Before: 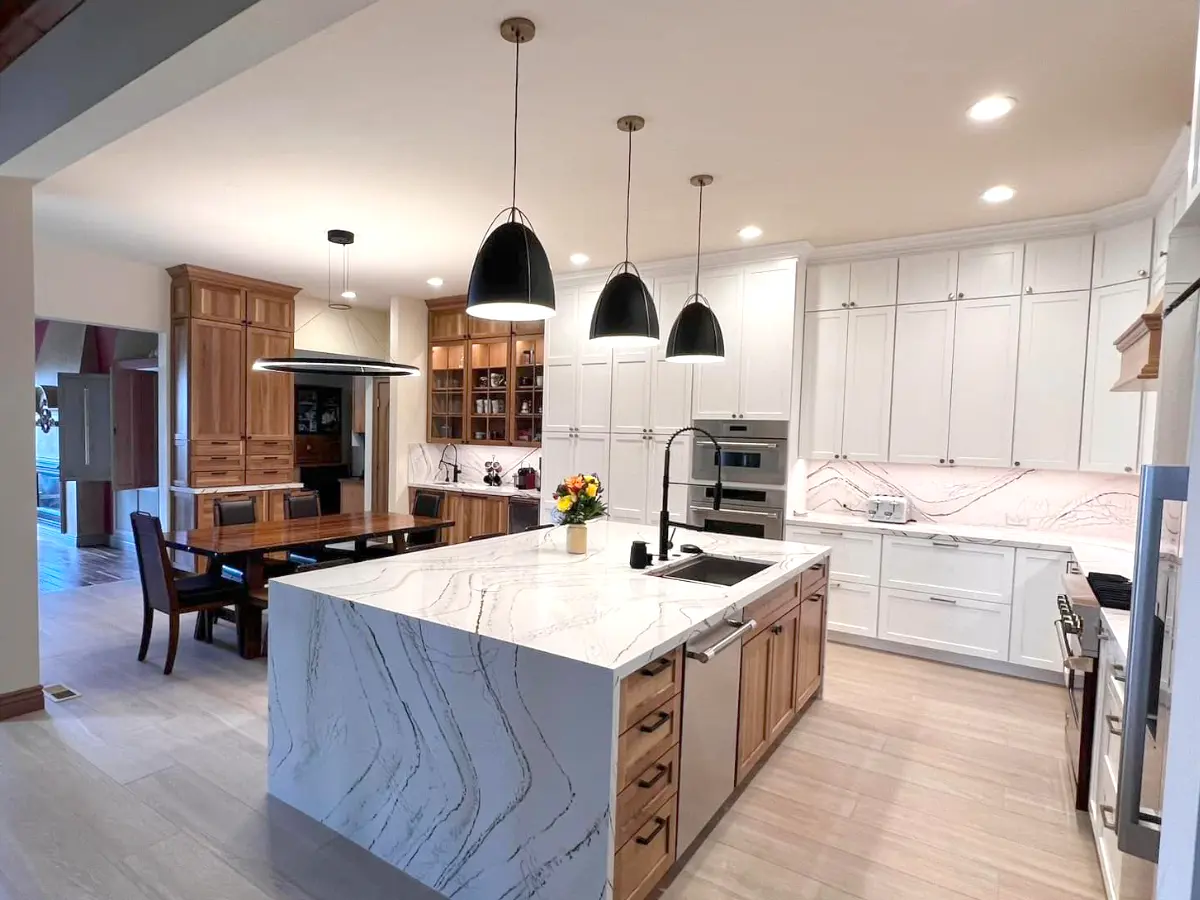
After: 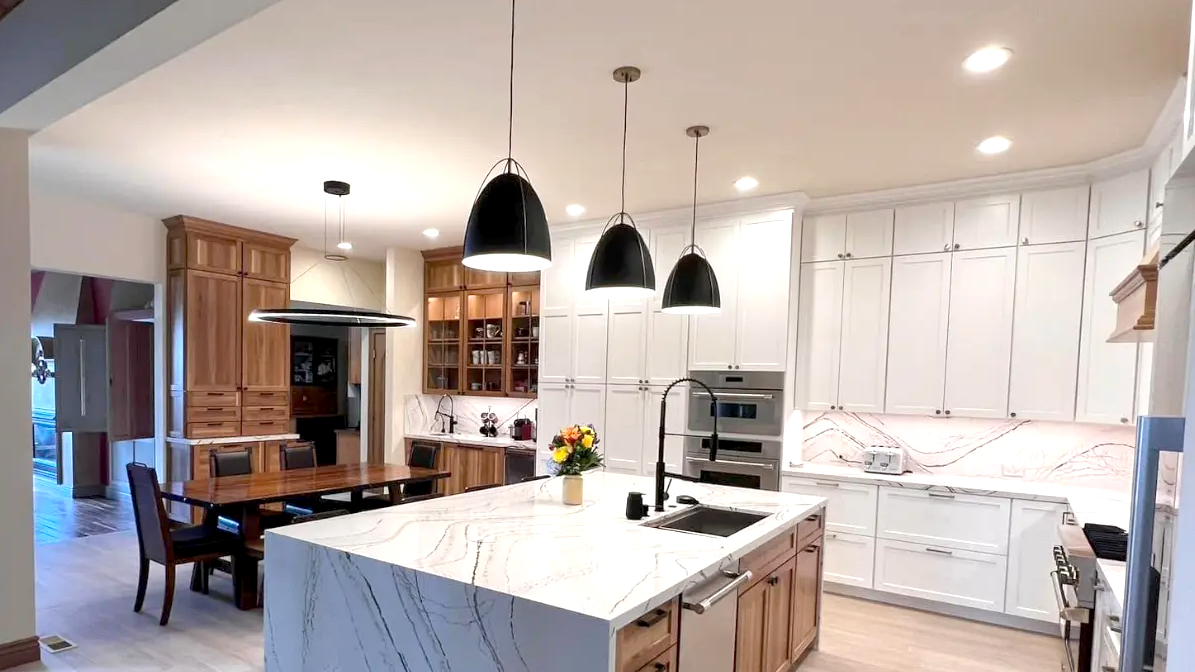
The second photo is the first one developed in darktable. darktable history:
crop: left 0.367%, top 5.471%, bottom 19.821%
exposure: black level correction 0.003, exposure 0.145 EV, compensate exposure bias true, compensate highlight preservation false
